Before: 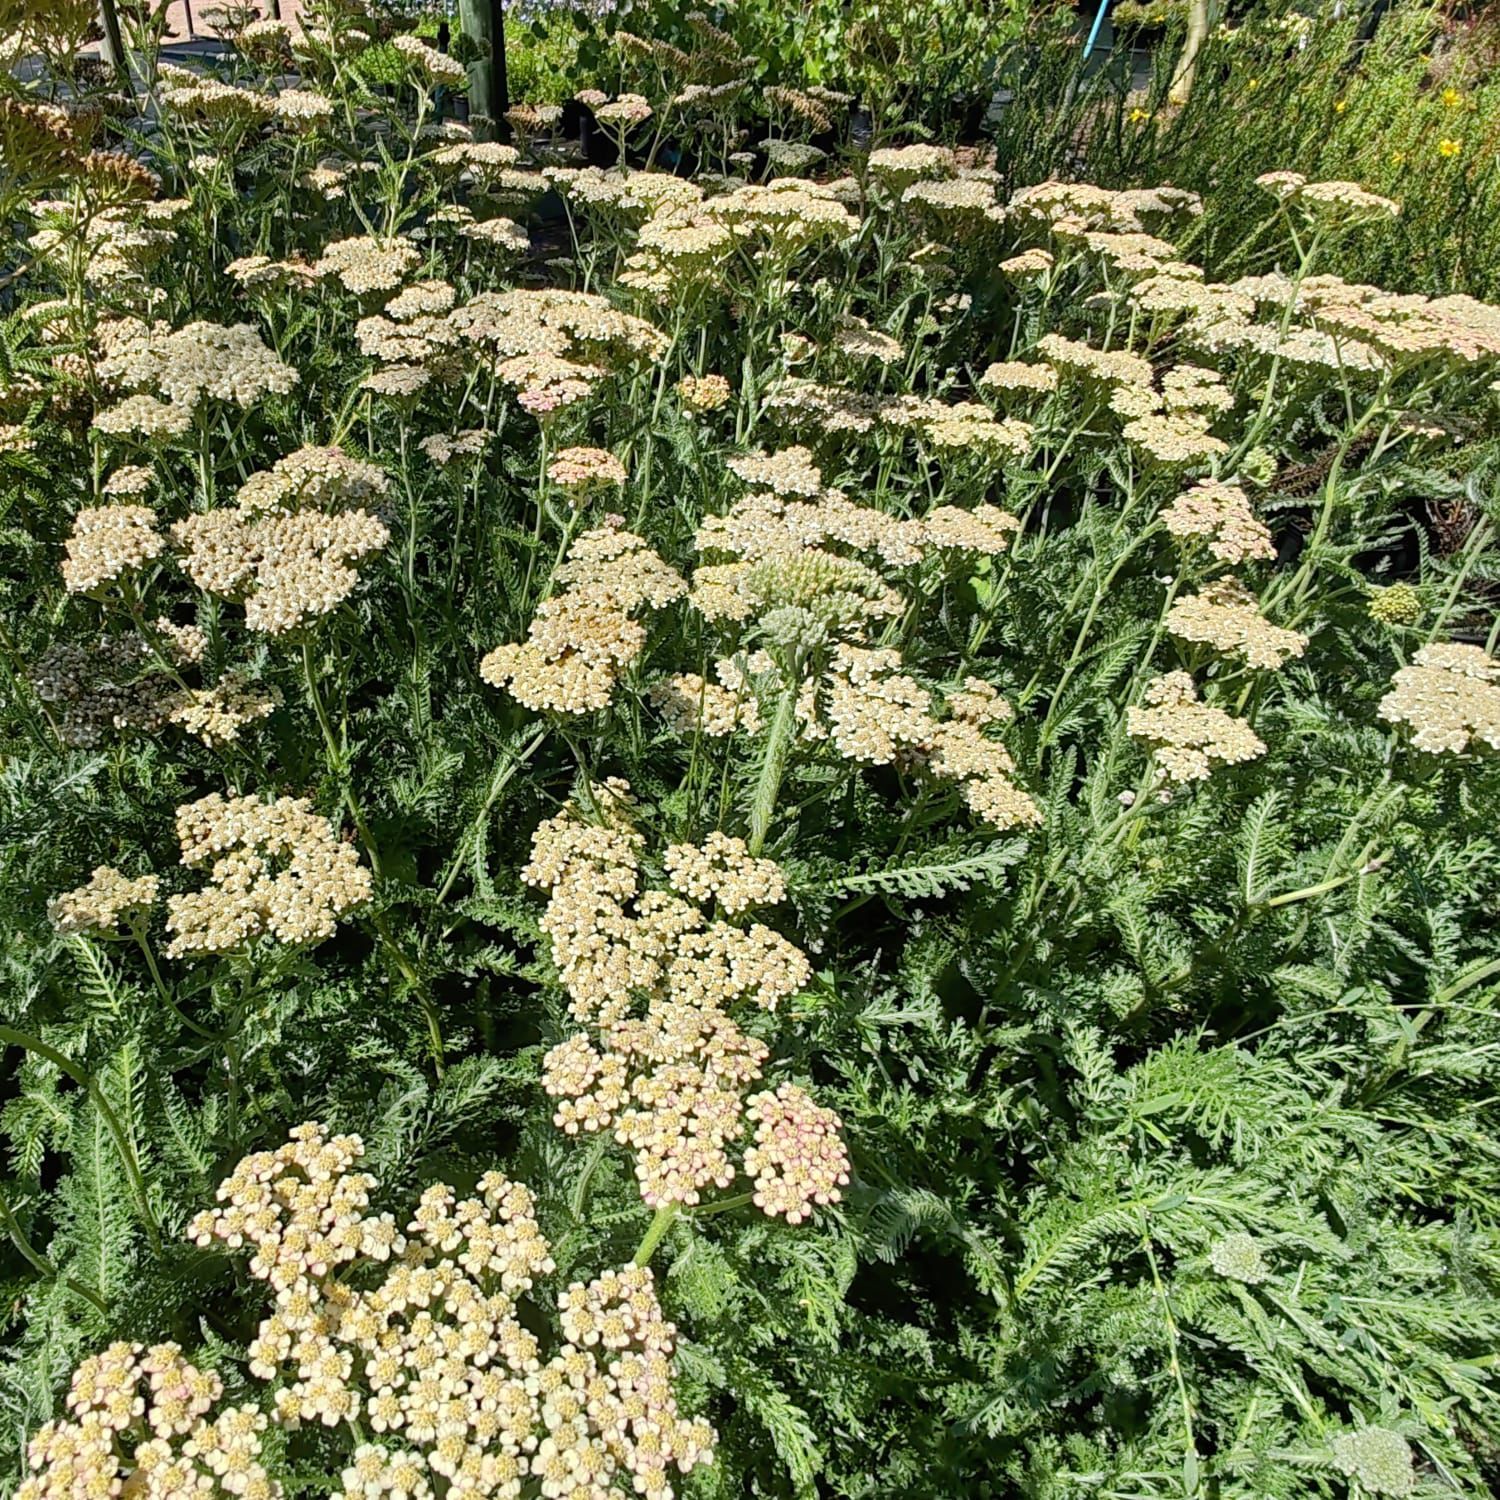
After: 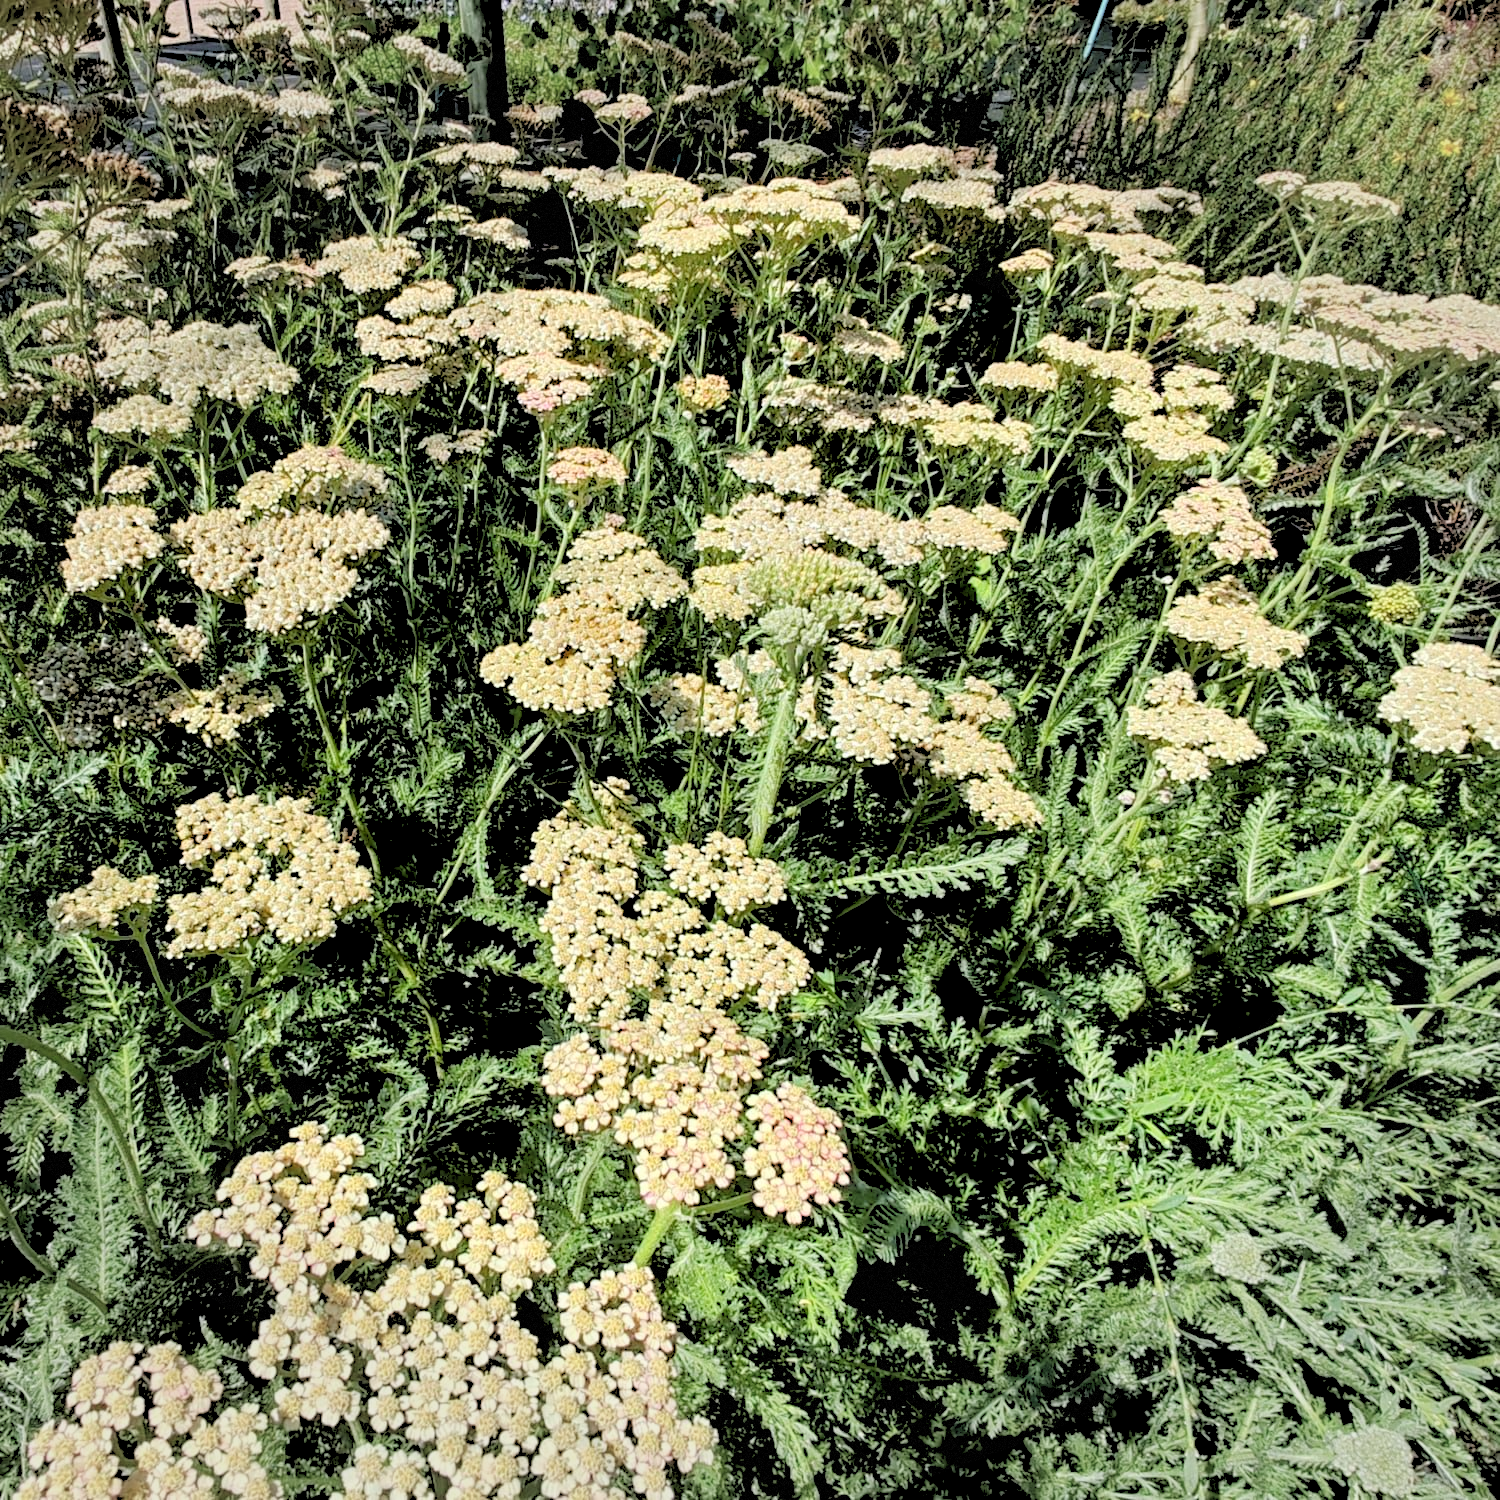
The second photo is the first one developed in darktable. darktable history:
vignetting: fall-off start 91%, fall-off radius 39.39%, brightness -0.182, saturation -0.3, width/height ratio 1.219, shape 1.3, dithering 8-bit output, unbound false
rgb levels: levels [[0.027, 0.429, 0.996], [0, 0.5, 1], [0, 0.5, 1]]
